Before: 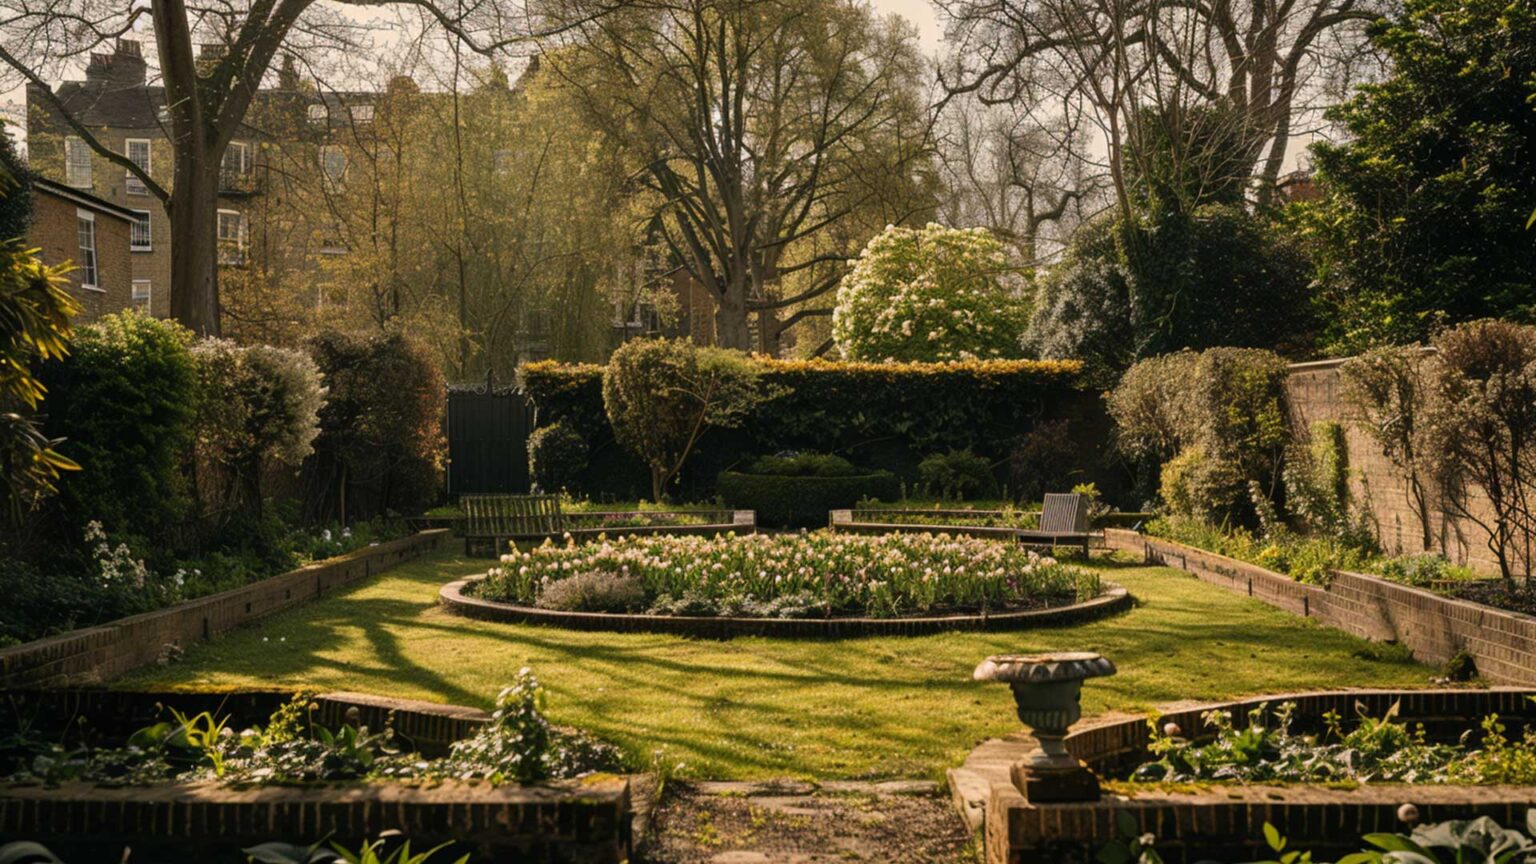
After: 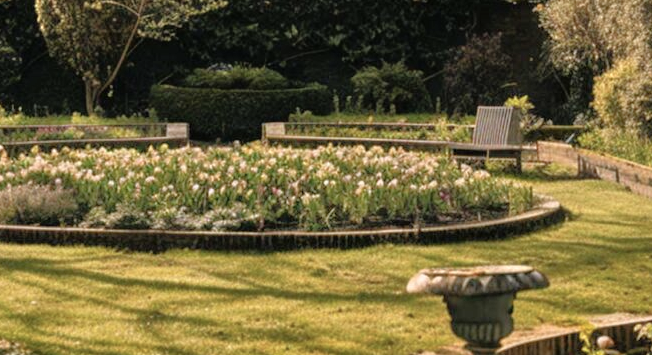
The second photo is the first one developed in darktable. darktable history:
tone equalizer: -7 EV 0.152 EV, -6 EV 0.583 EV, -5 EV 1.12 EV, -4 EV 1.34 EV, -3 EV 1.15 EV, -2 EV 0.6 EV, -1 EV 0.166 EV
color correction: highlights b* -0.044, saturation 0.802
crop: left 36.964%, top 44.896%, right 20.556%, bottom 13.848%
